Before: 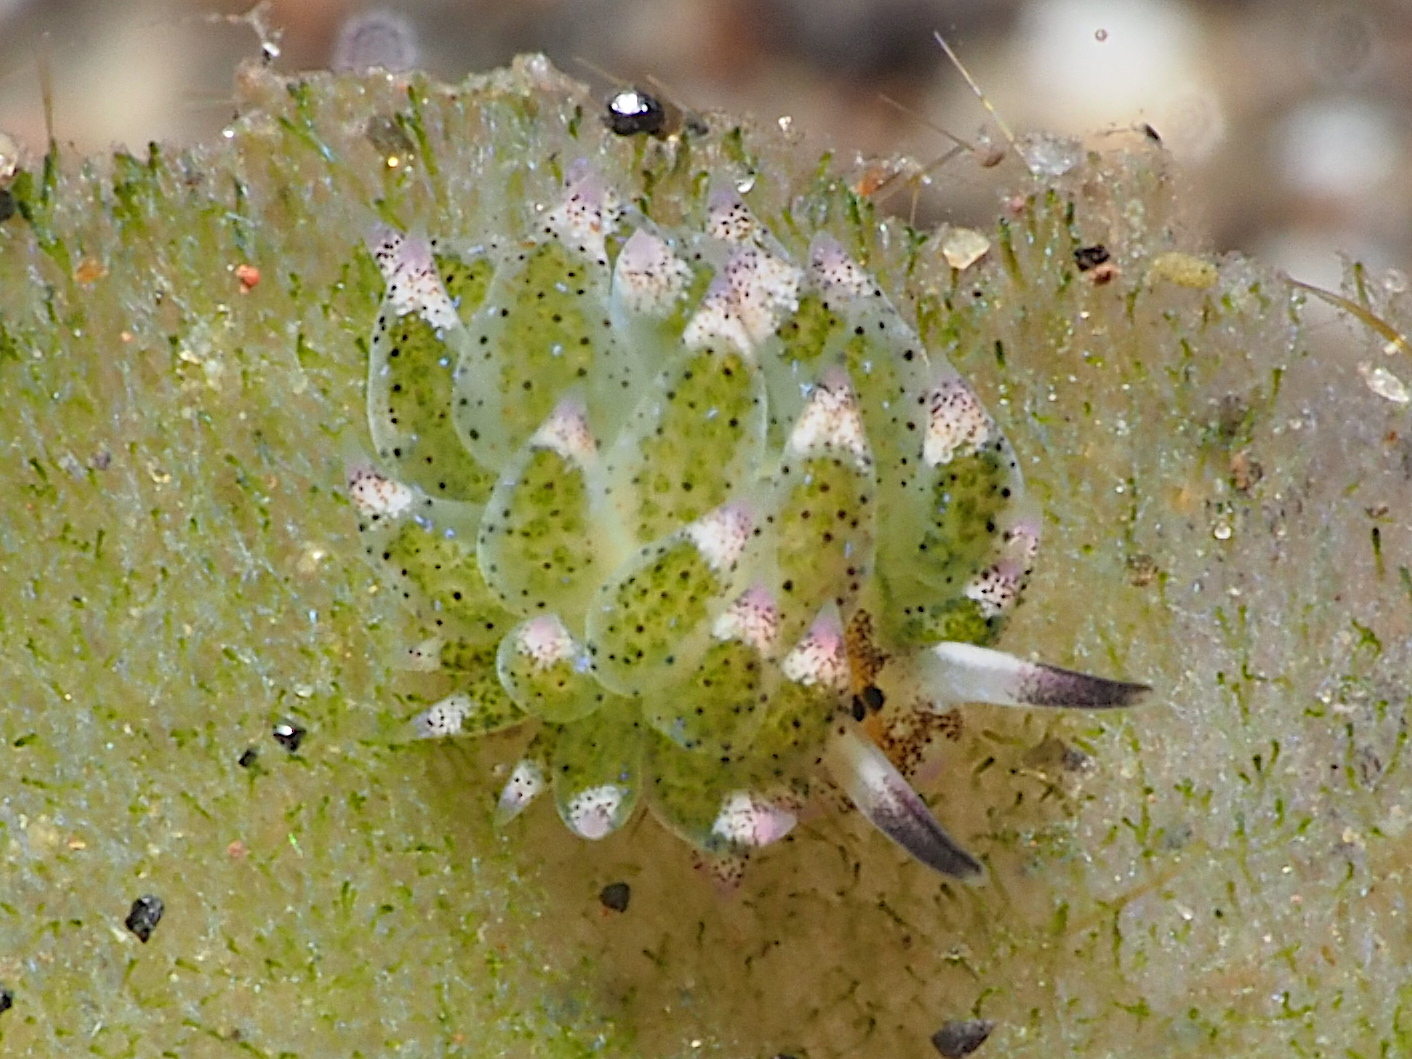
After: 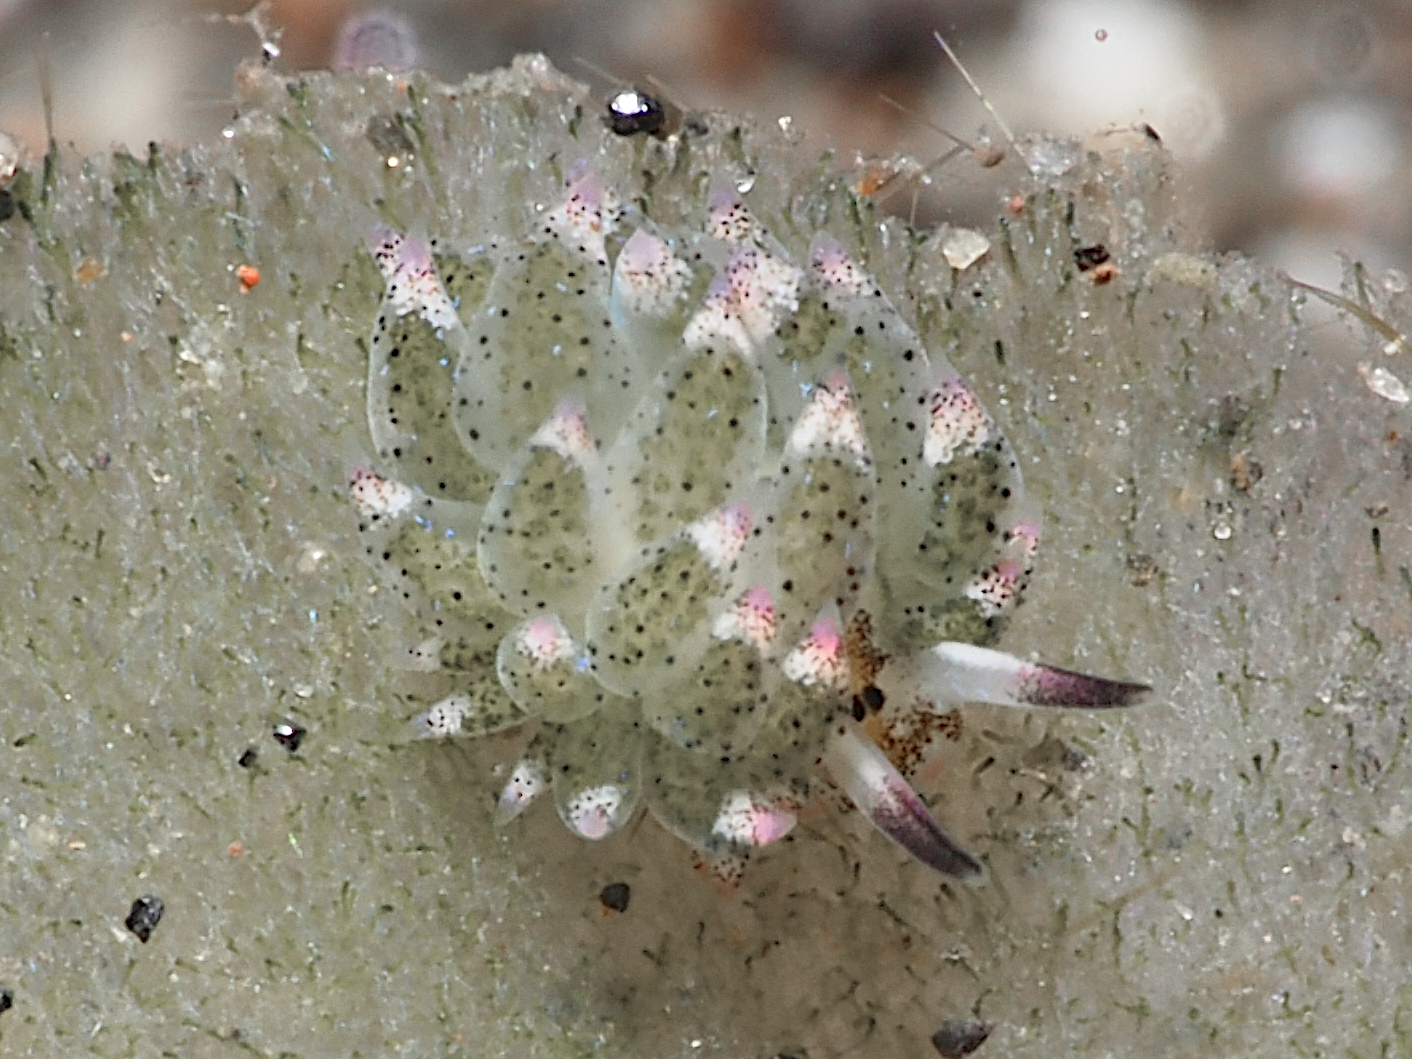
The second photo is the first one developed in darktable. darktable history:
color zones: curves: ch1 [(0, 0.708) (0.088, 0.648) (0.245, 0.187) (0.429, 0.326) (0.571, 0.498) (0.714, 0.5) (0.857, 0.5) (1, 0.708)]
contrast equalizer: octaves 7, y [[0.6 ×6], [0.55 ×6], [0 ×6], [0 ×6], [0 ×6]], mix 0.15
